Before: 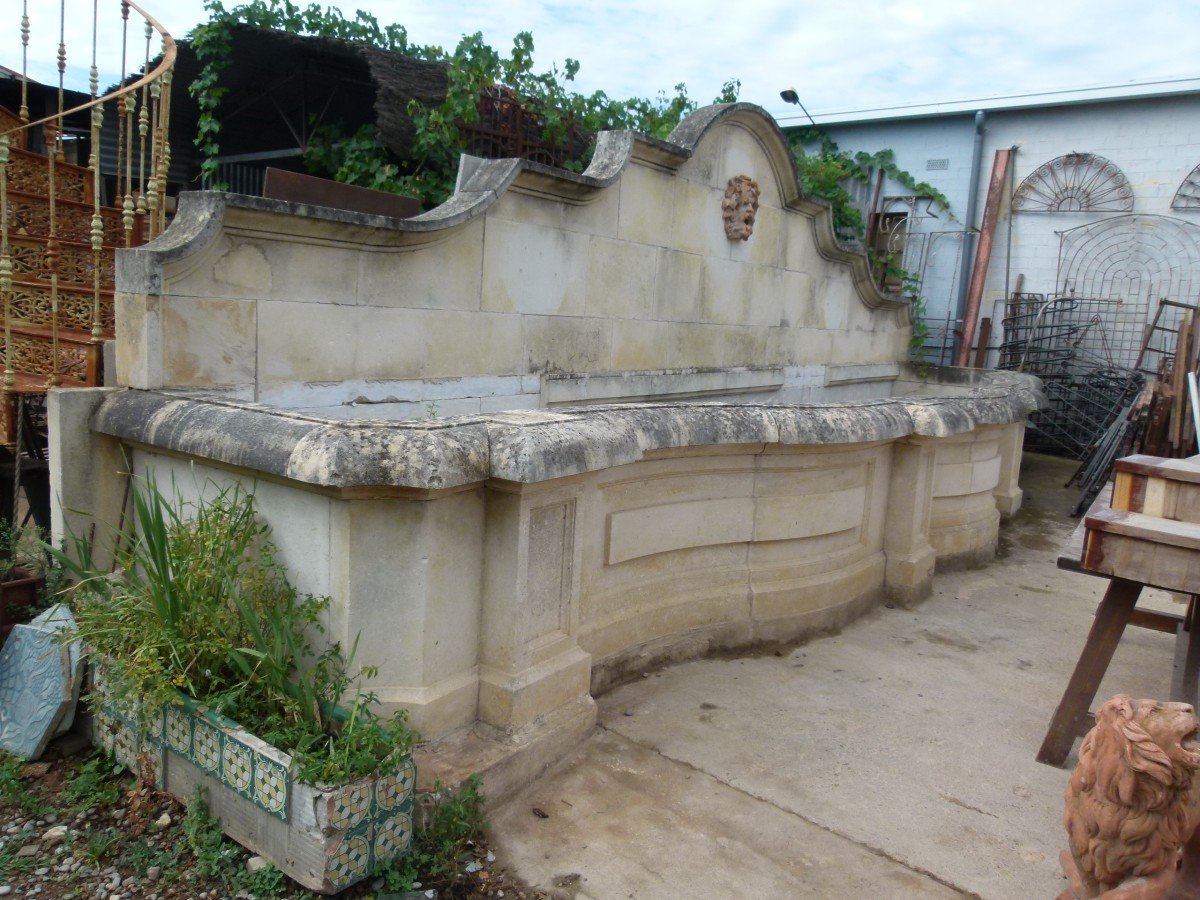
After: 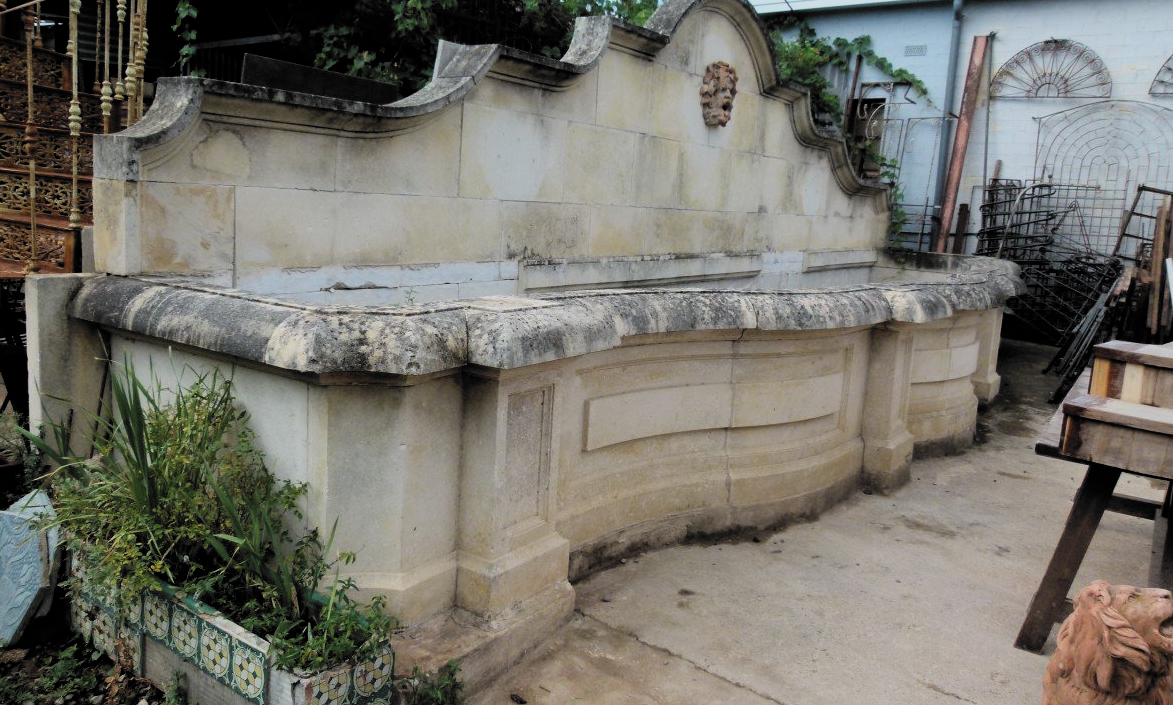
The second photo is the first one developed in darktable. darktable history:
crop and rotate: left 1.899%, top 12.704%, right 0.282%, bottom 8.954%
filmic rgb: black relative exposure -5.08 EV, white relative exposure 3.96 EV, threshold 5.98 EV, hardness 2.9, contrast 1.301, highlights saturation mix -31.3%, color science v6 (2022), enable highlight reconstruction true
